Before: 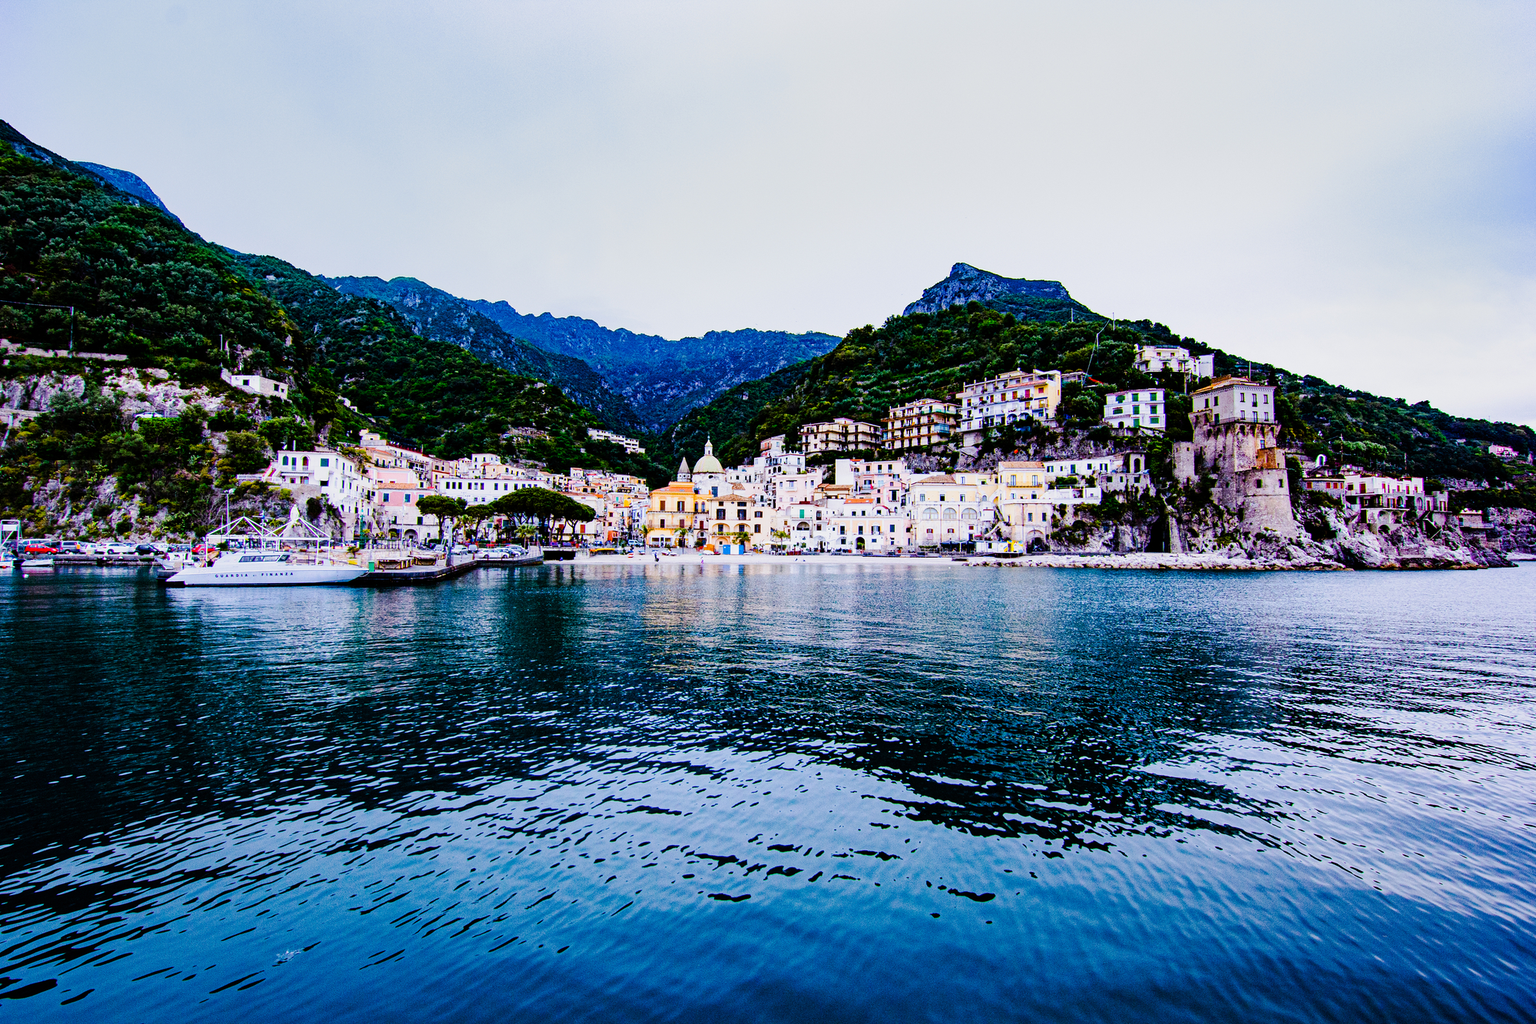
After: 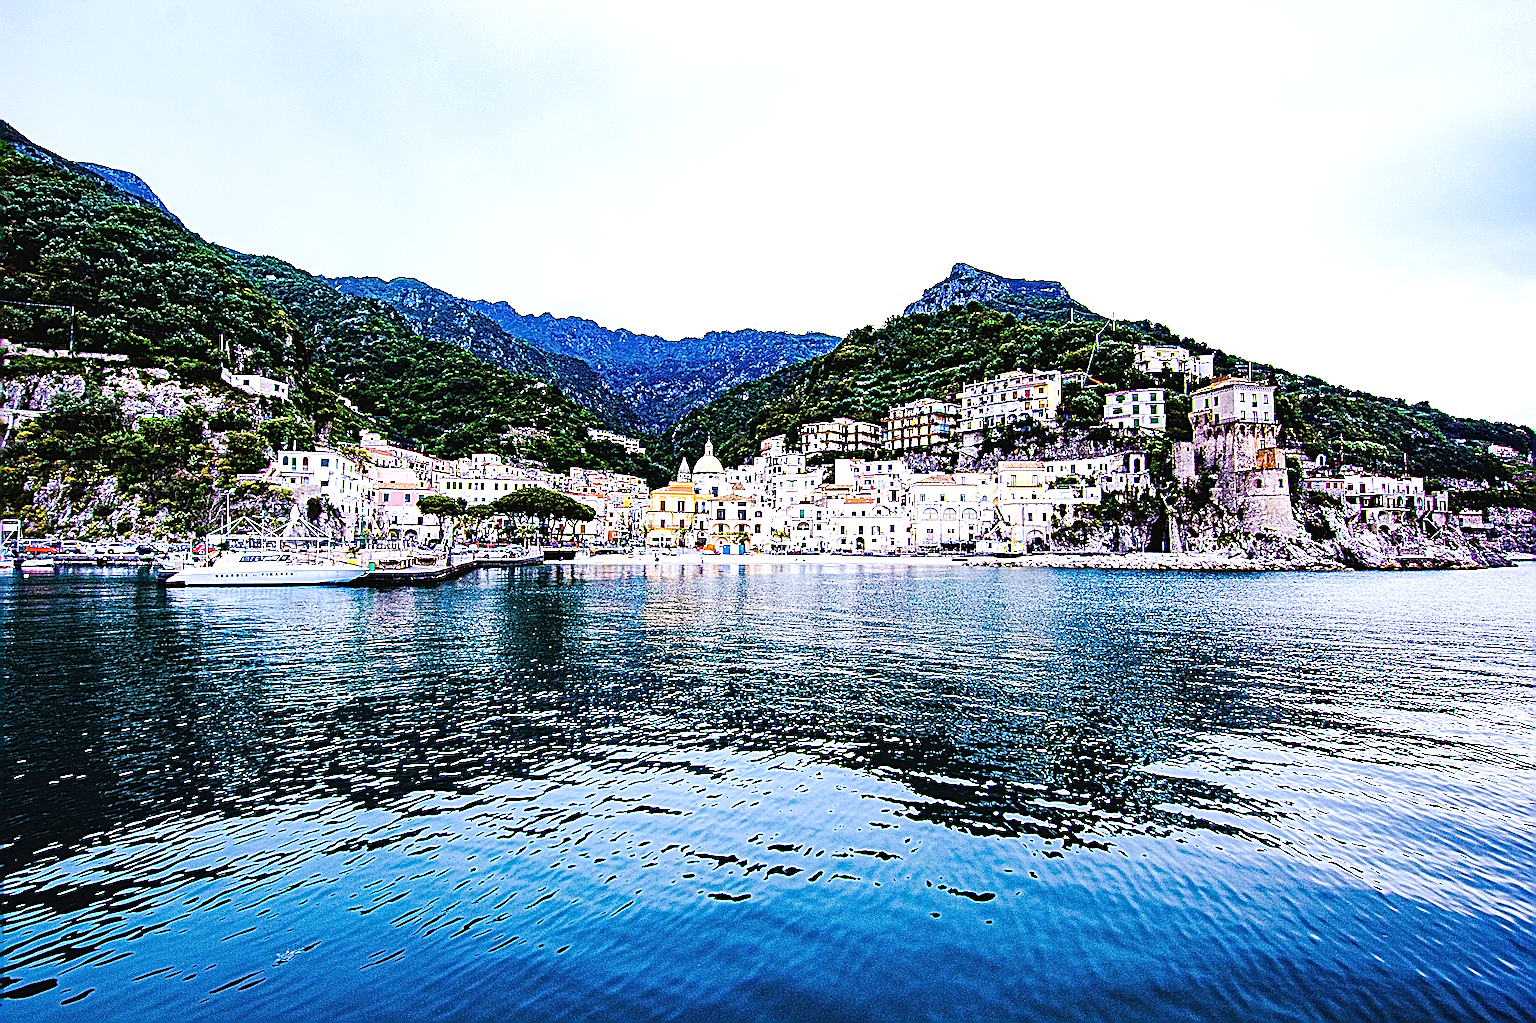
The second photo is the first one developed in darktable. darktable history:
exposure: black level correction -0.002, exposure 0.54 EV, compensate highlight preservation false
sharpen: amount 1.861
